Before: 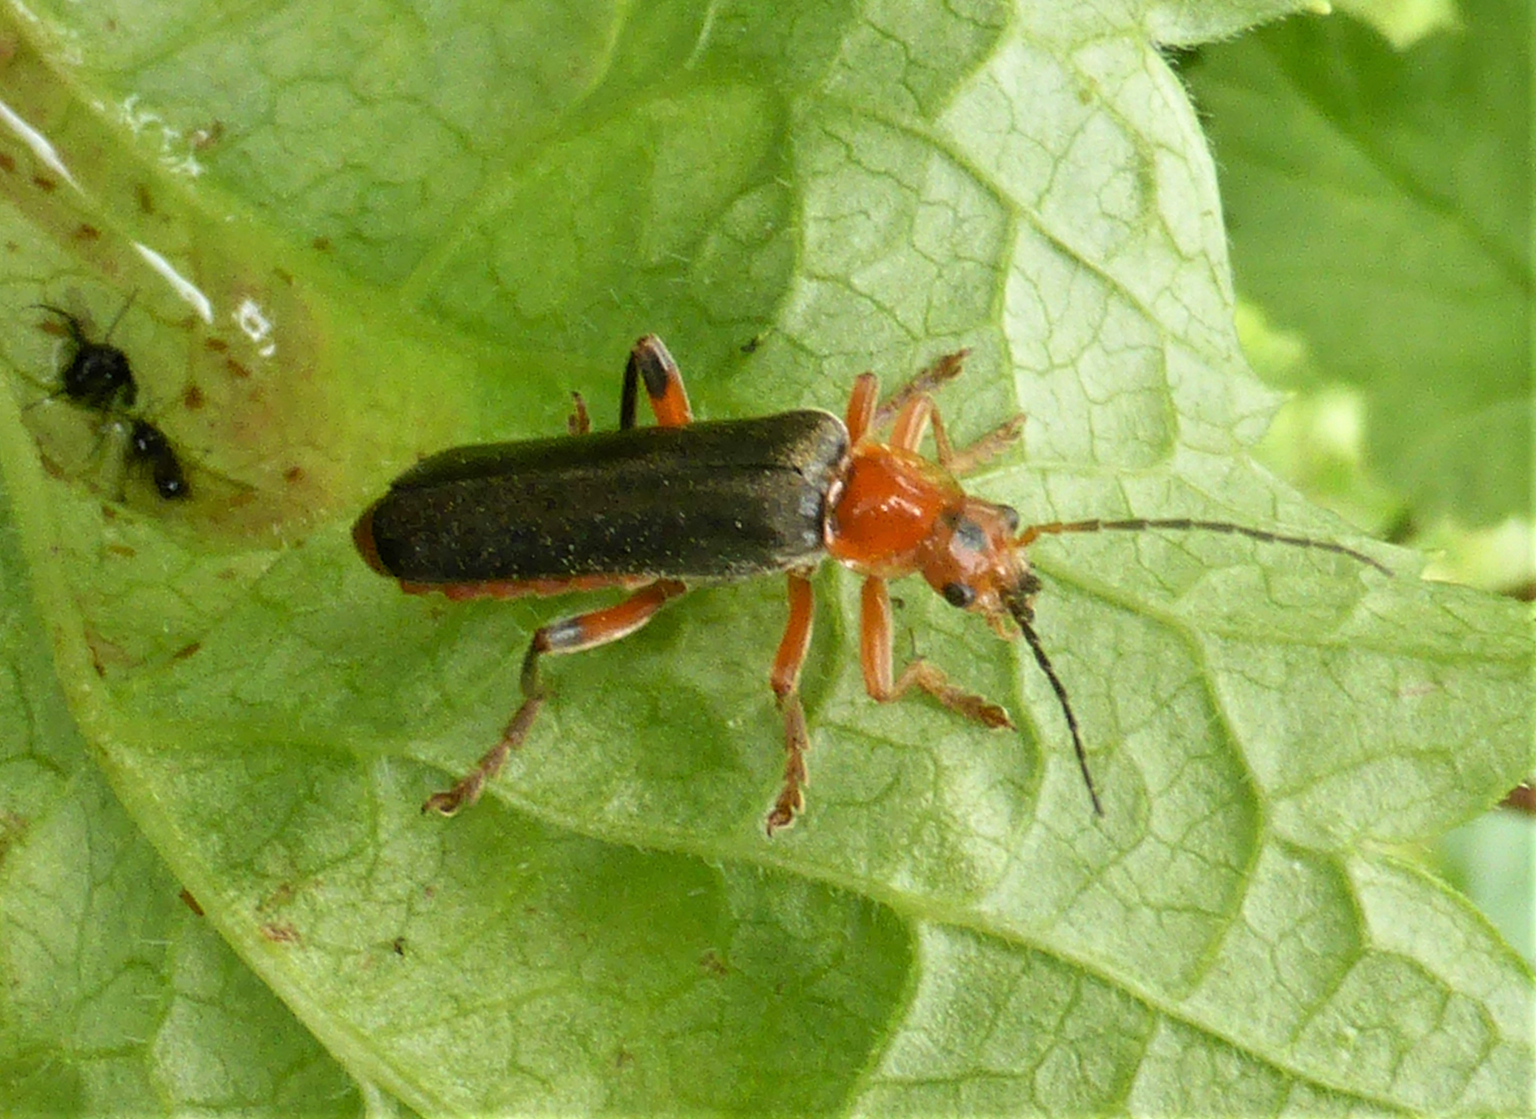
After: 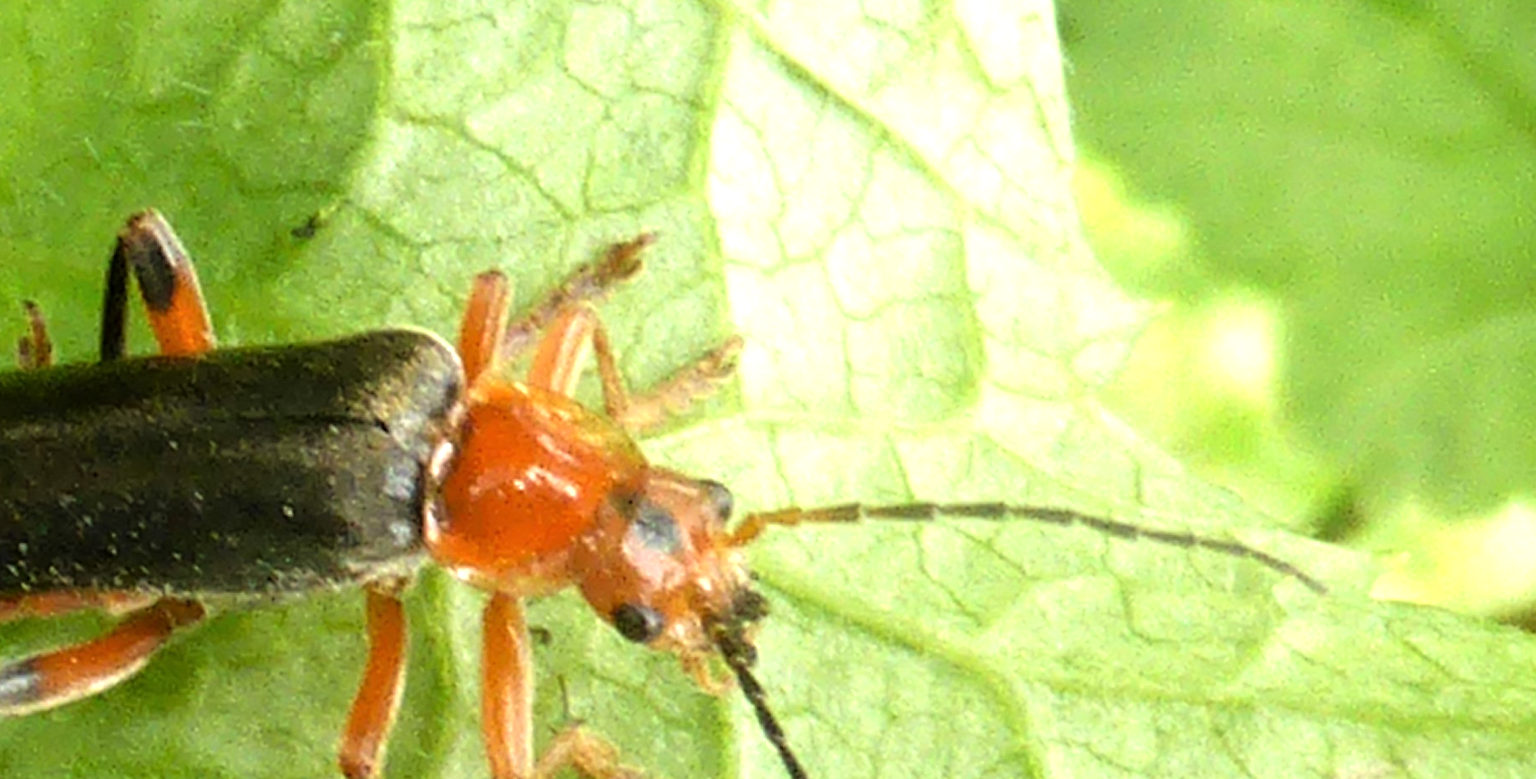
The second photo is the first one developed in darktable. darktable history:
crop: left 36.288%, top 18.083%, right 0.636%, bottom 37.959%
tone equalizer: -8 EV -0.749 EV, -7 EV -0.7 EV, -6 EV -0.58 EV, -5 EV -0.375 EV, -3 EV 0.382 EV, -2 EV 0.6 EV, -1 EV 0.677 EV, +0 EV 0.773 EV
